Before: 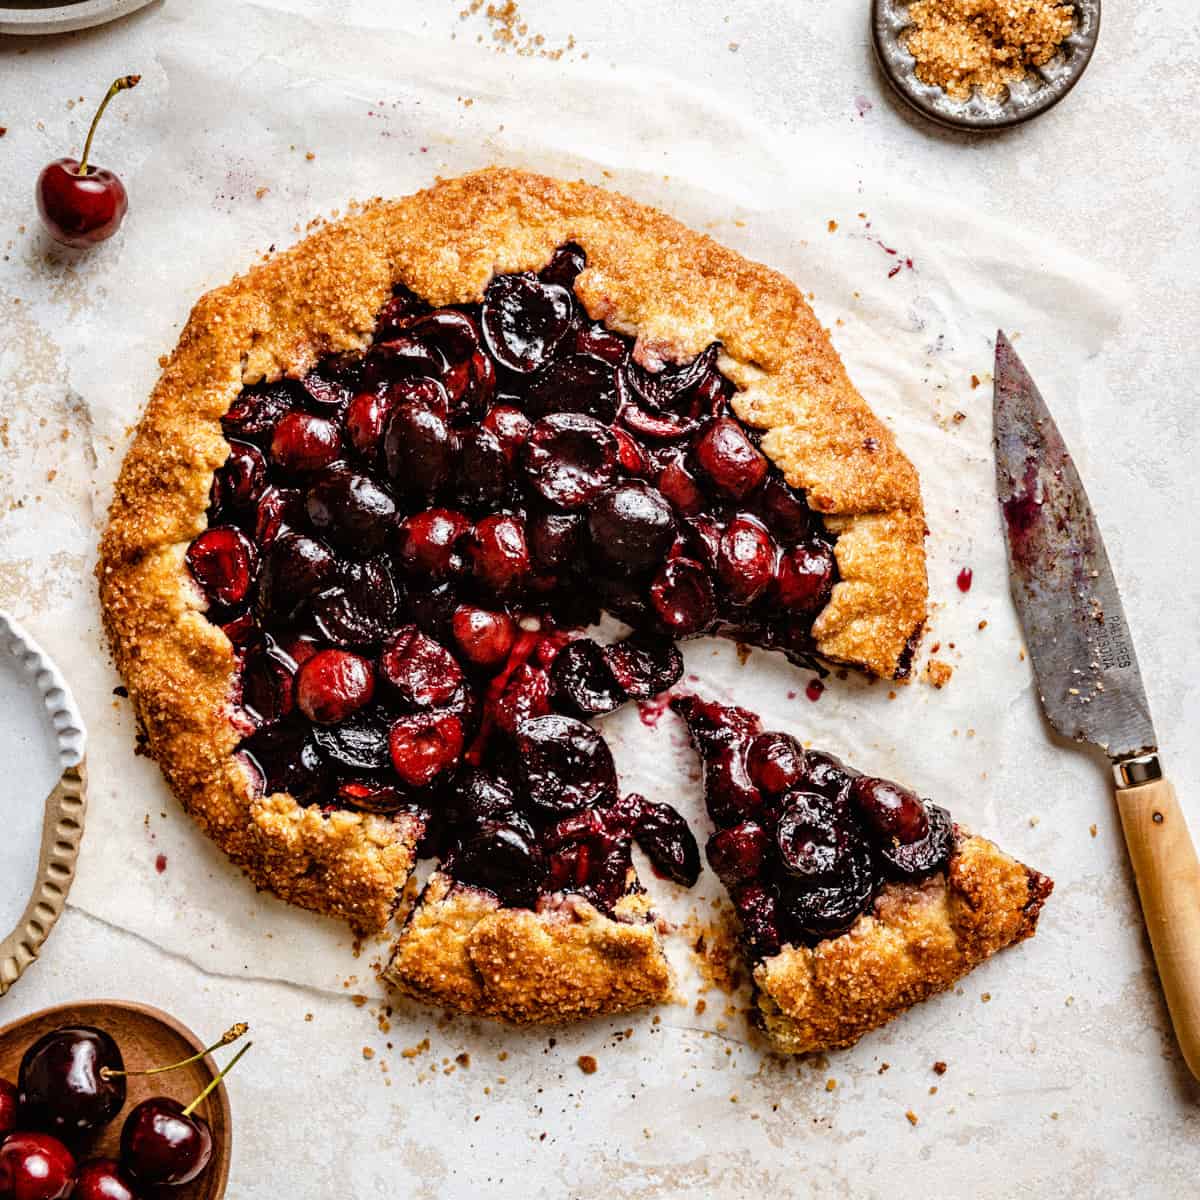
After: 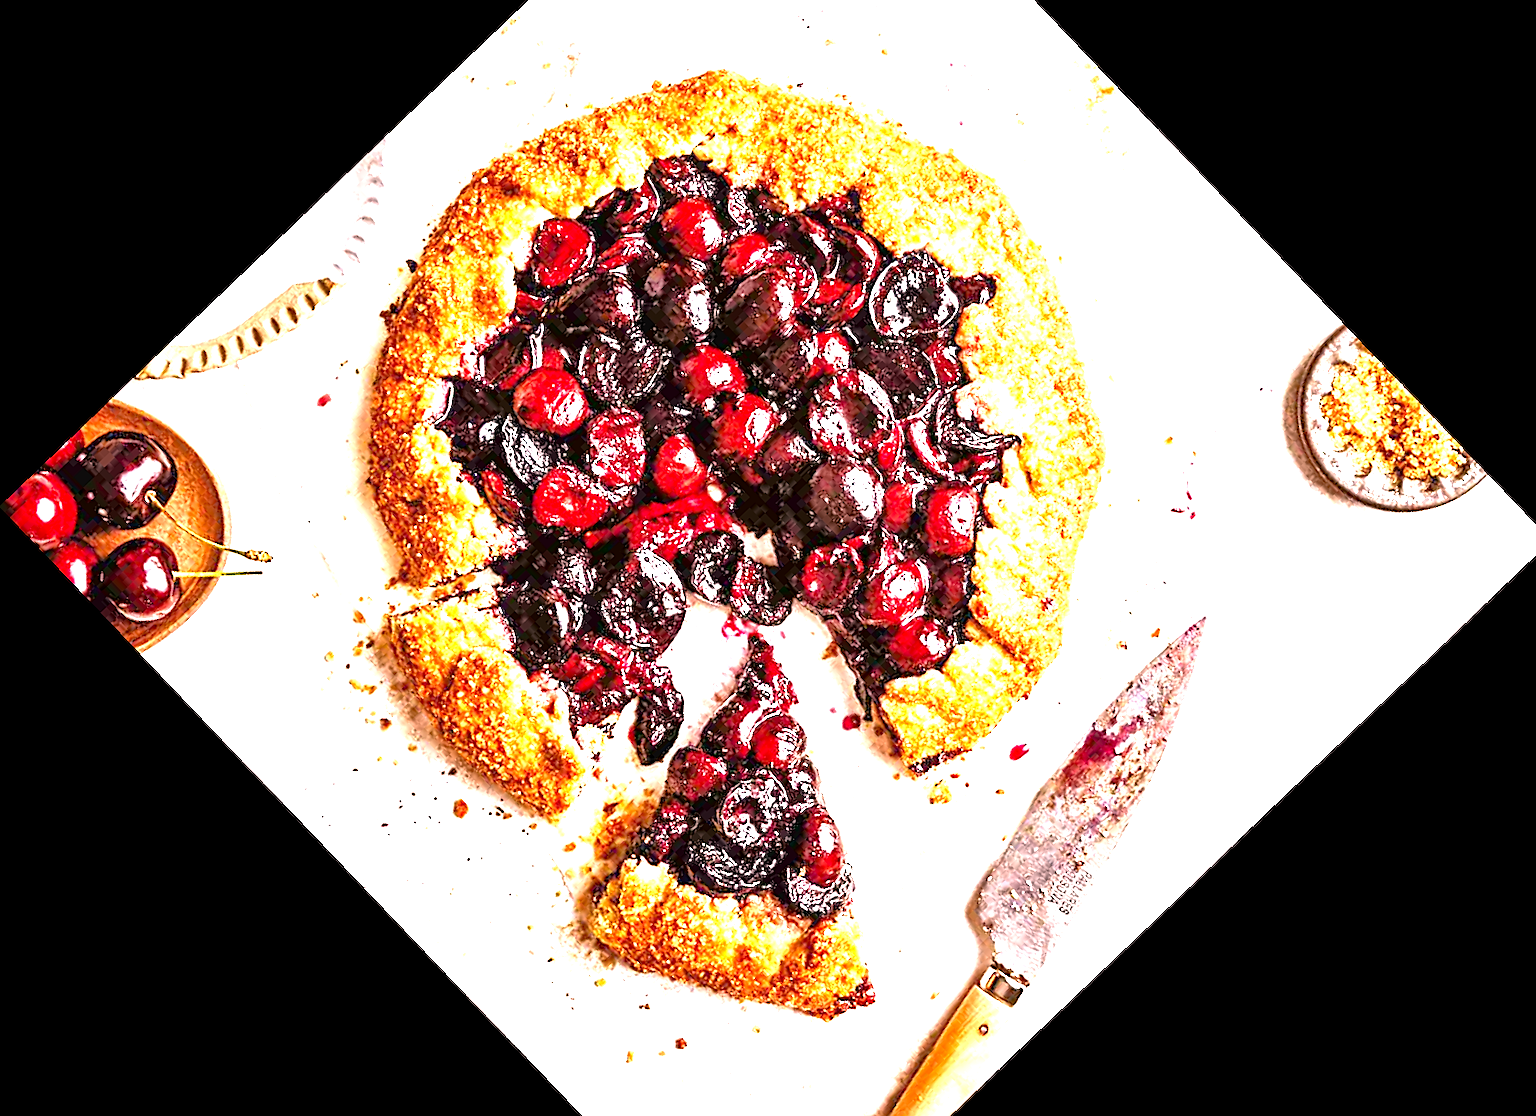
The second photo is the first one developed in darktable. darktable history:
exposure: exposure 2.207 EV, compensate highlight preservation false
crop and rotate: angle -46.26°, top 16.234%, right 0.912%, bottom 11.704%
tone equalizer: -7 EV 0.15 EV, -6 EV 0.6 EV, -5 EV 1.15 EV, -4 EV 1.33 EV, -3 EV 1.15 EV, -2 EV 0.6 EV, -1 EV 0.15 EV, mask exposure compensation -0.5 EV
color correction: highlights a* 14.52, highlights b* 4.84
local contrast: mode bilateral grid, contrast 20, coarseness 50, detail 120%, midtone range 0.2
sharpen: on, module defaults
